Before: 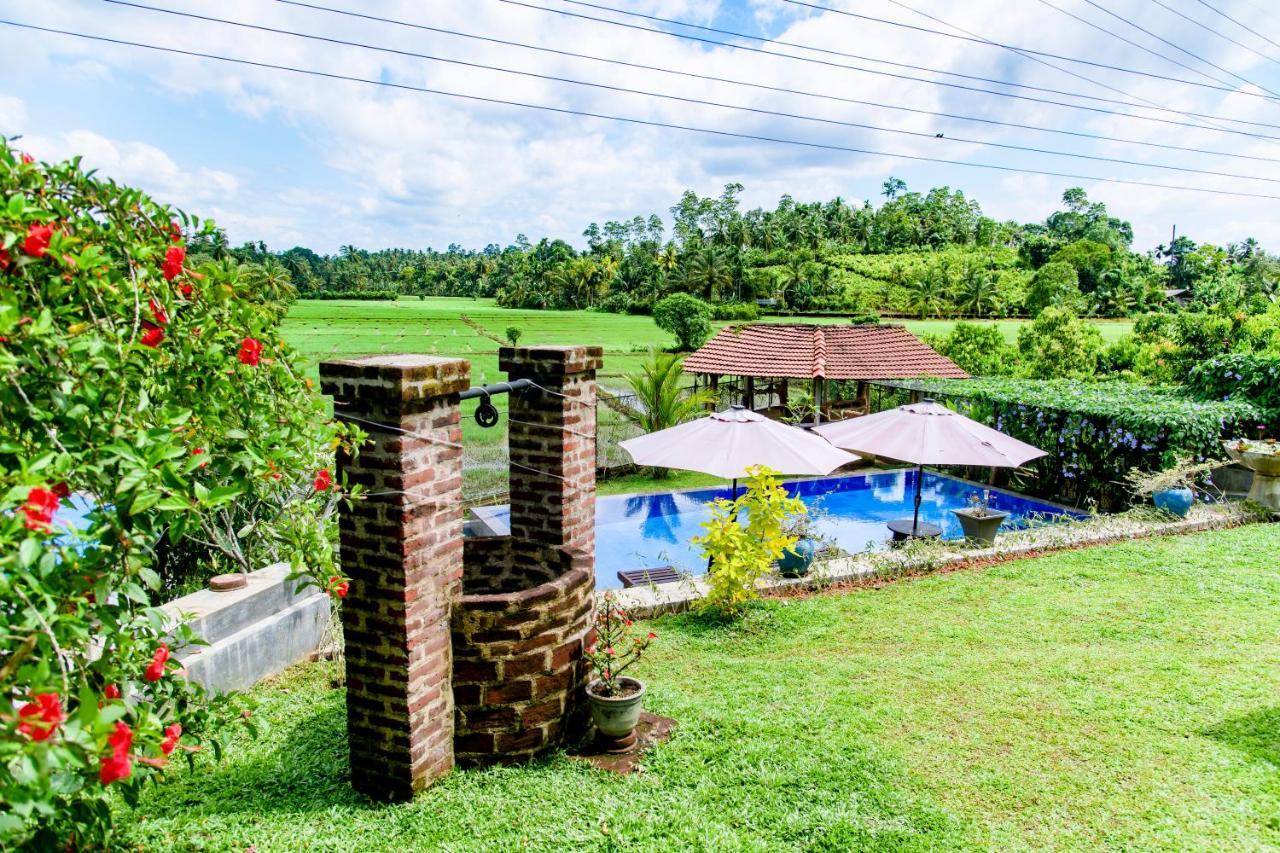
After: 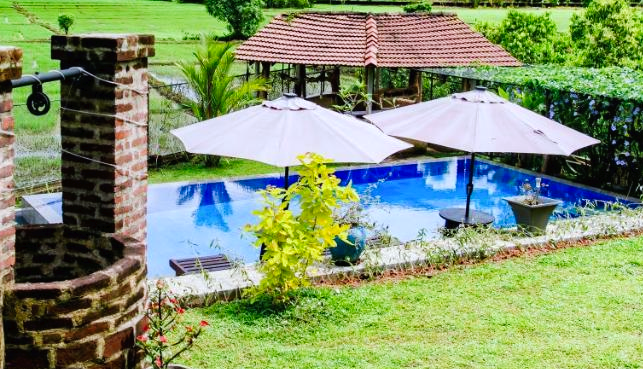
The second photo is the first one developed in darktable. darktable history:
crop: left 35.03%, top 36.625%, right 14.663%, bottom 20.057%
white balance: red 0.974, blue 1.044
tone curve: curves: ch0 [(0, 0) (0.003, 0.013) (0.011, 0.016) (0.025, 0.023) (0.044, 0.036) (0.069, 0.051) (0.1, 0.076) (0.136, 0.107) (0.177, 0.145) (0.224, 0.186) (0.277, 0.246) (0.335, 0.311) (0.399, 0.378) (0.468, 0.462) (0.543, 0.548) (0.623, 0.636) (0.709, 0.728) (0.801, 0.816) (0.898, 0.9) (1, 1)], preserve colors none
